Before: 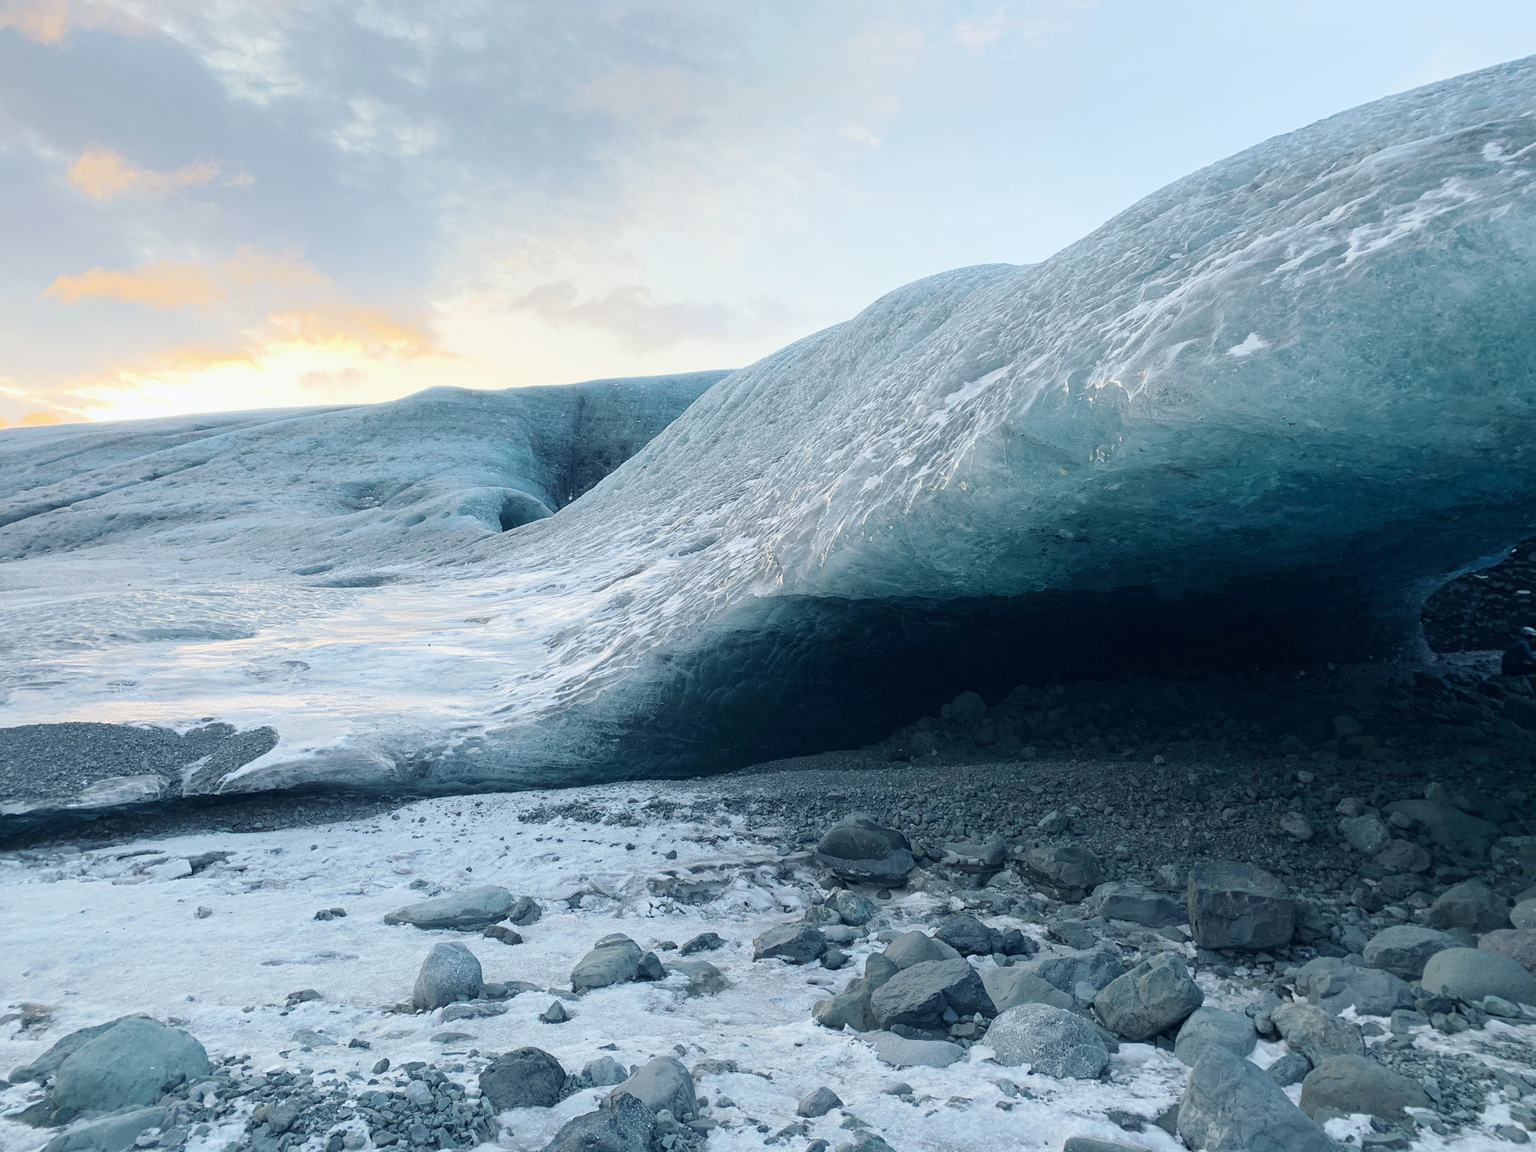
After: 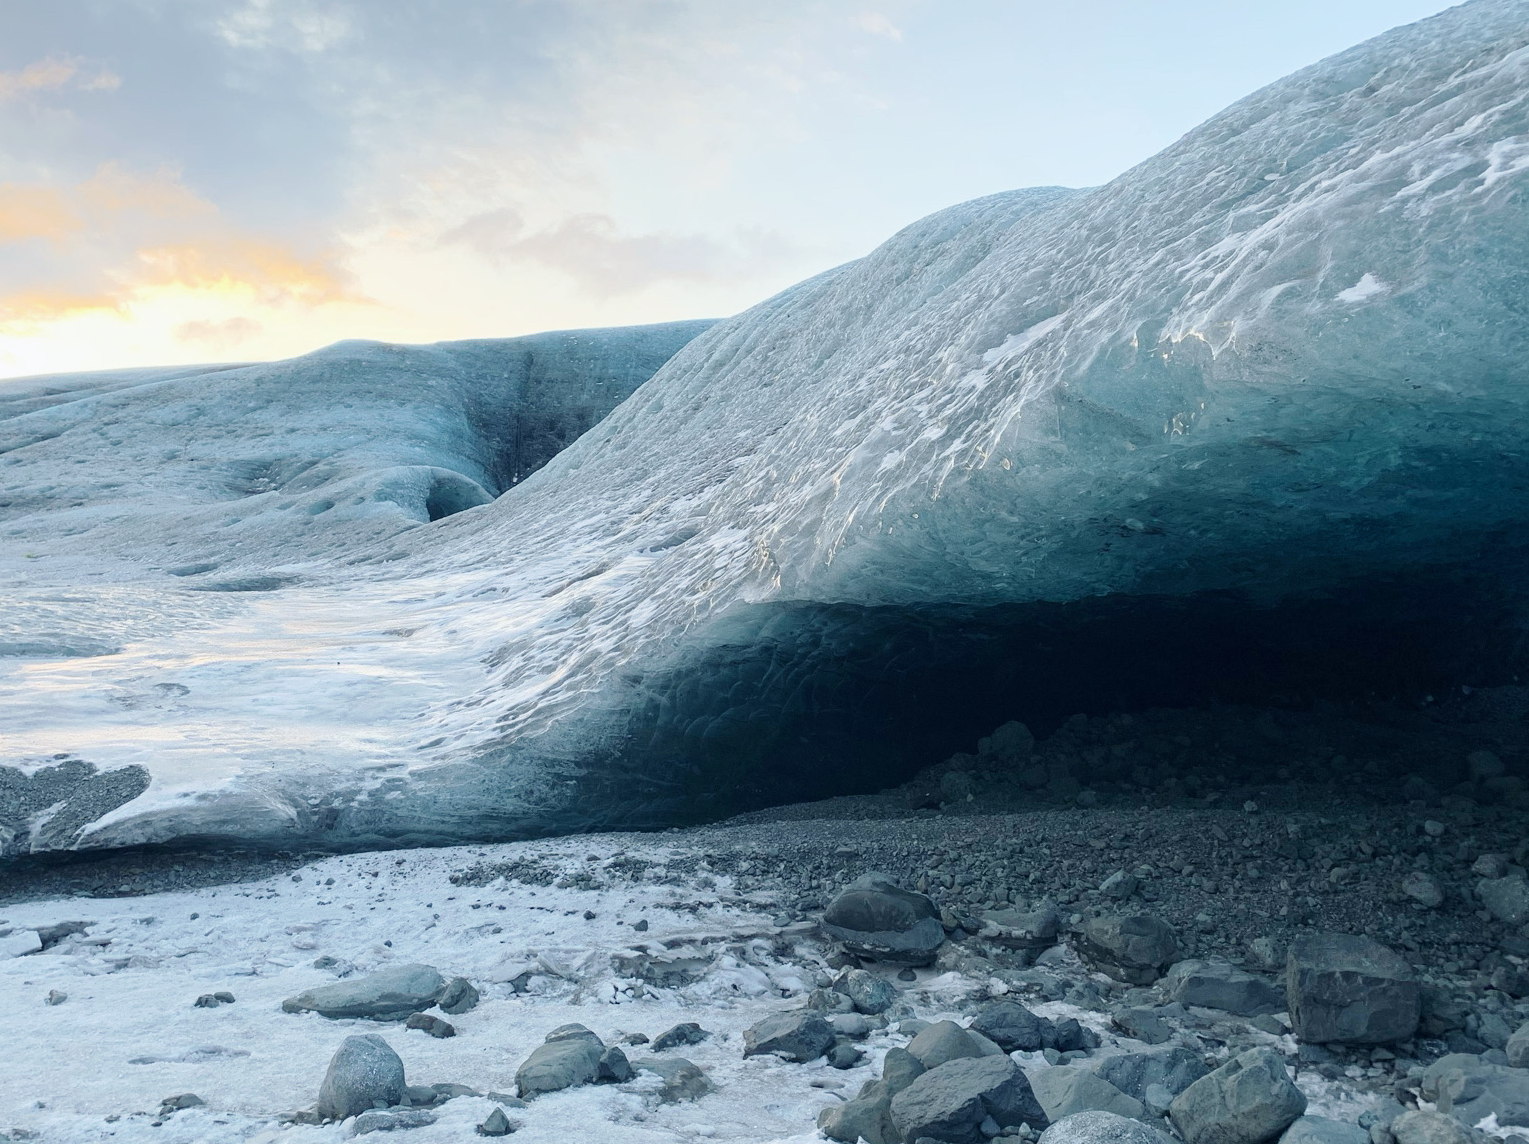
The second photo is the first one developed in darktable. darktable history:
crop and rotate: left 10.363%, top 9.973%, right 9.988%, bottom 10.519%
